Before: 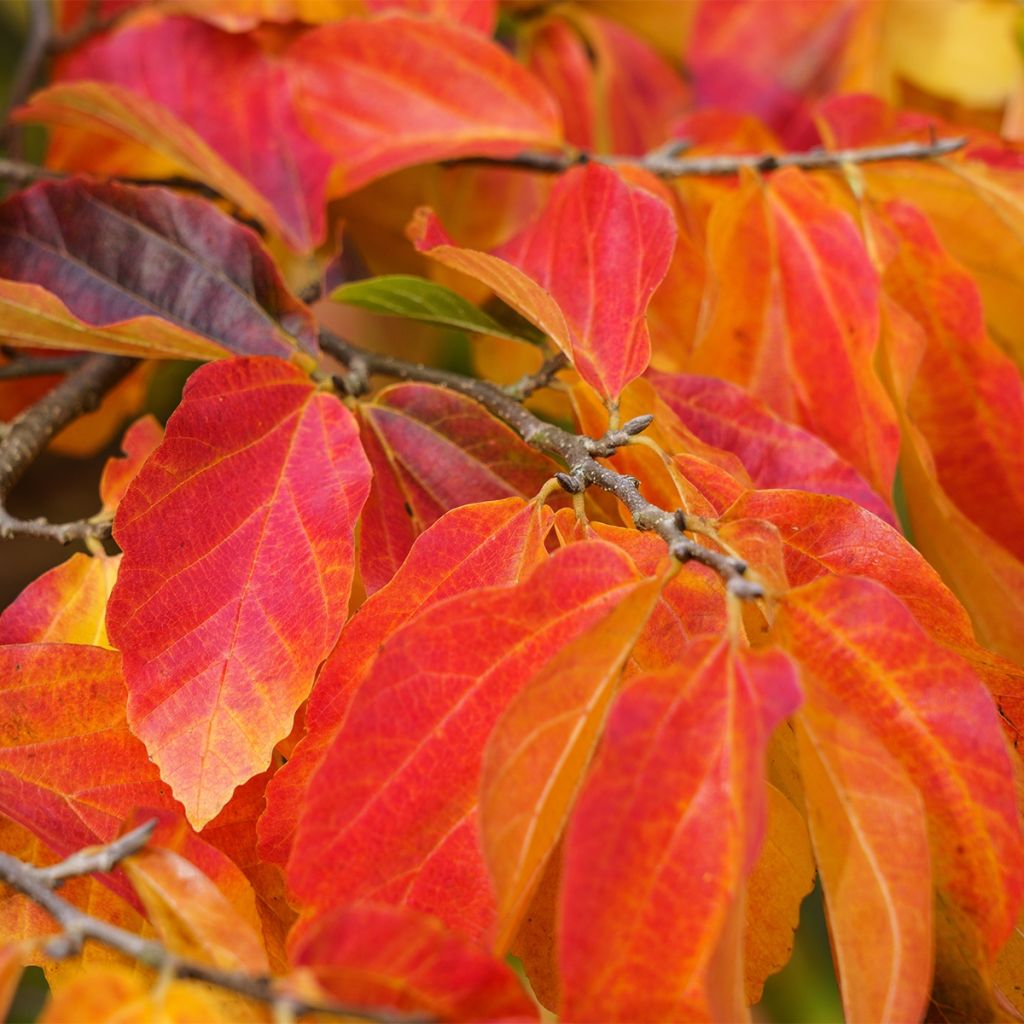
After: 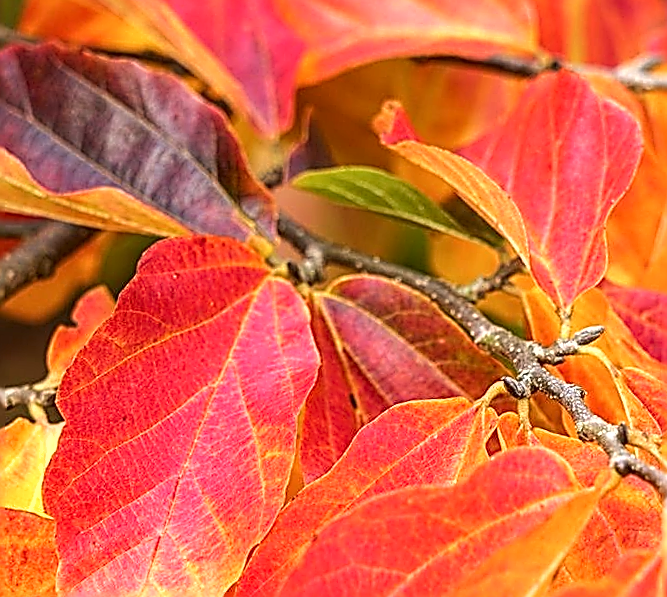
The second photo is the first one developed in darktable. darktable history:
sharpen: amount 1.854
crop and rotate: angle -4.6°, left 2.107%, top 6.723%, right 27.698%, bottom 30.439%
shadows and highlights: shadows 0.591, highlights 38.31
exposure: black level correction 0, exposure 0.699 EV, compensate exposure bias true, compensate highlight preservation false
local contrast: on, module defaults
